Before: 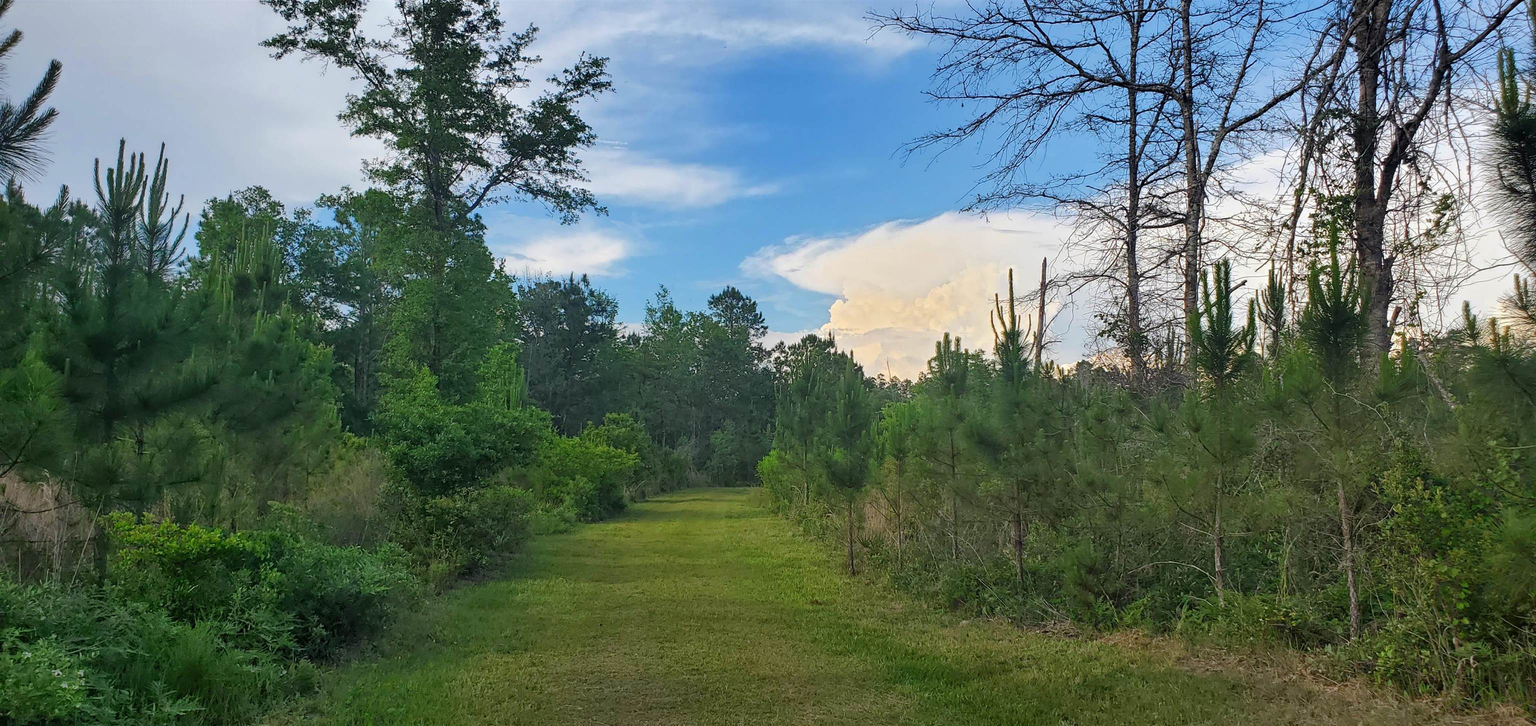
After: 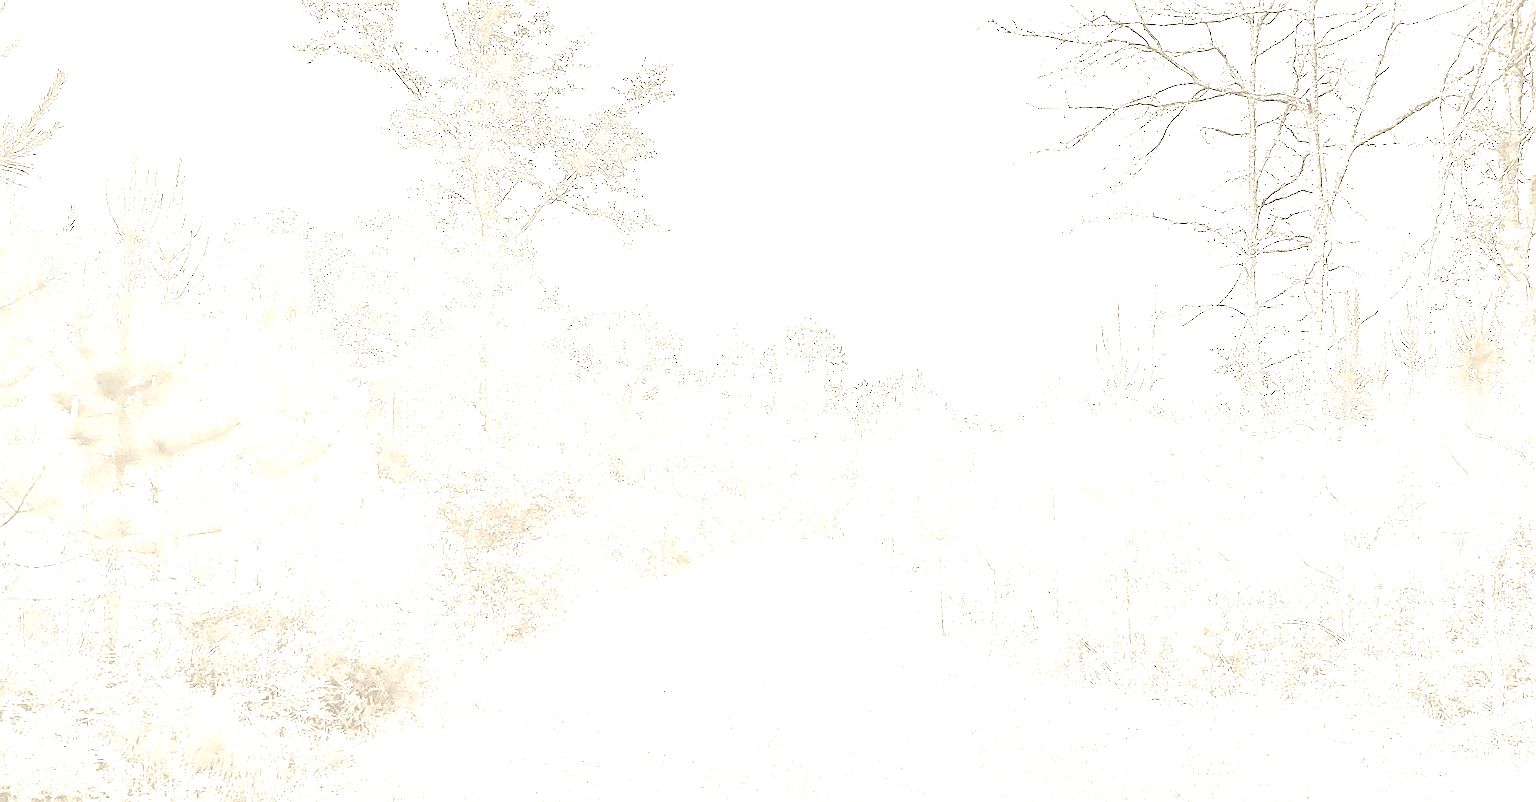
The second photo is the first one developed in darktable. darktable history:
exposure: black level correction 0, exposure 4 EV, compensate exposure bias true, compensate highlight preservation false
colorize: hue 36°, saturation 71%, lightness 80.79%
sharpen: on, module defaults
crop: right 9.509%, bottom 0.031%
